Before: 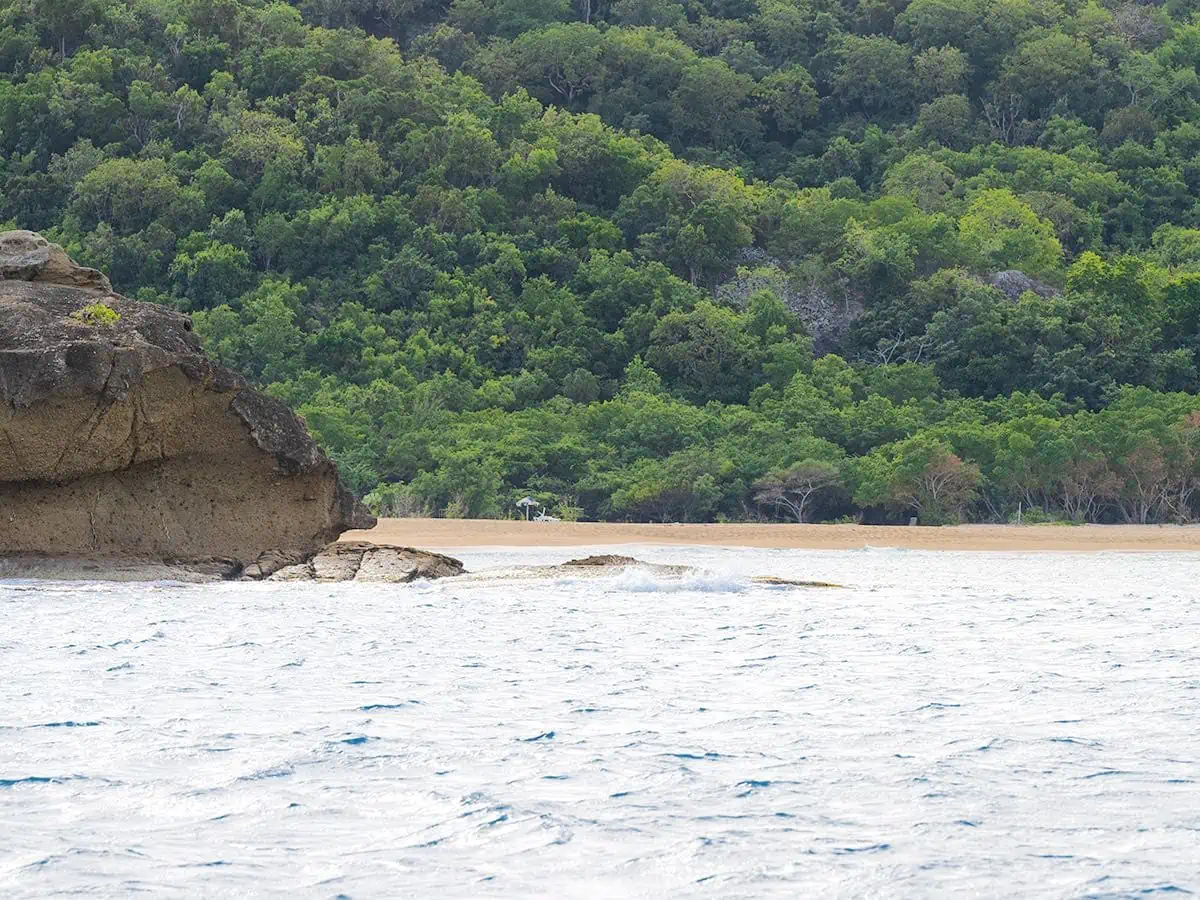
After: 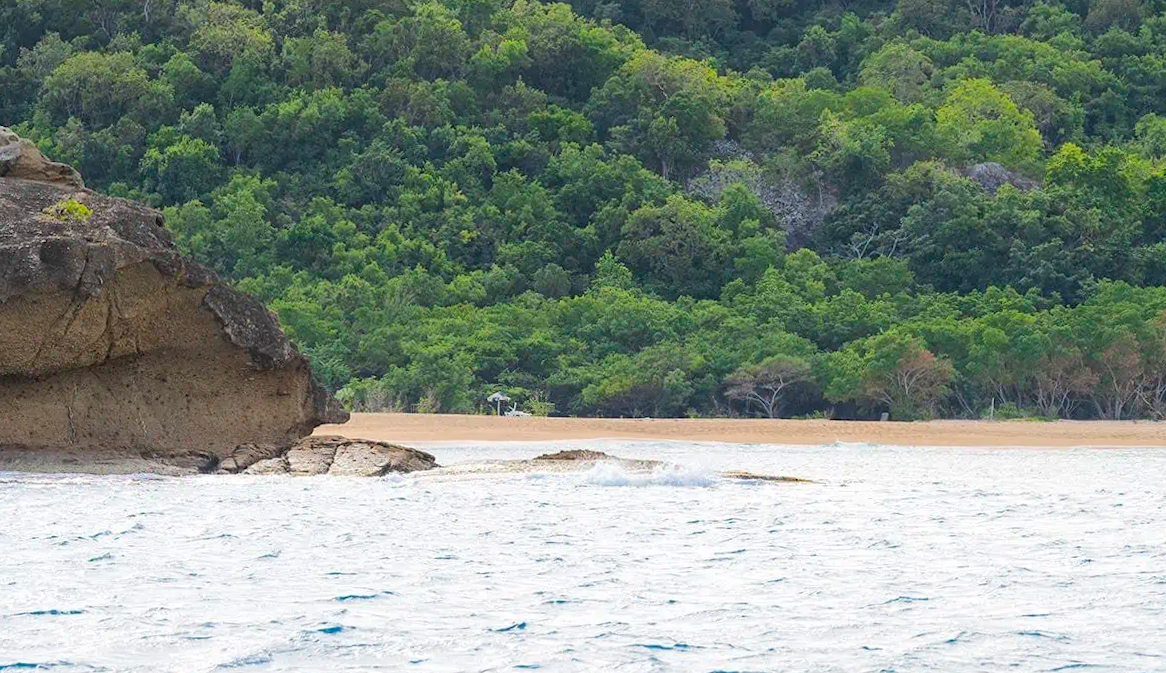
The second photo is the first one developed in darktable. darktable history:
exposure: compensate highlight preservation false
crop and rotate: left 2.991%, top 13.302%, right 1.981%, bottom 12.636%
rotate and perspective: lens shift (vertical) 0.048, lens shift (horizontal) -0.024, automatic cropping off
